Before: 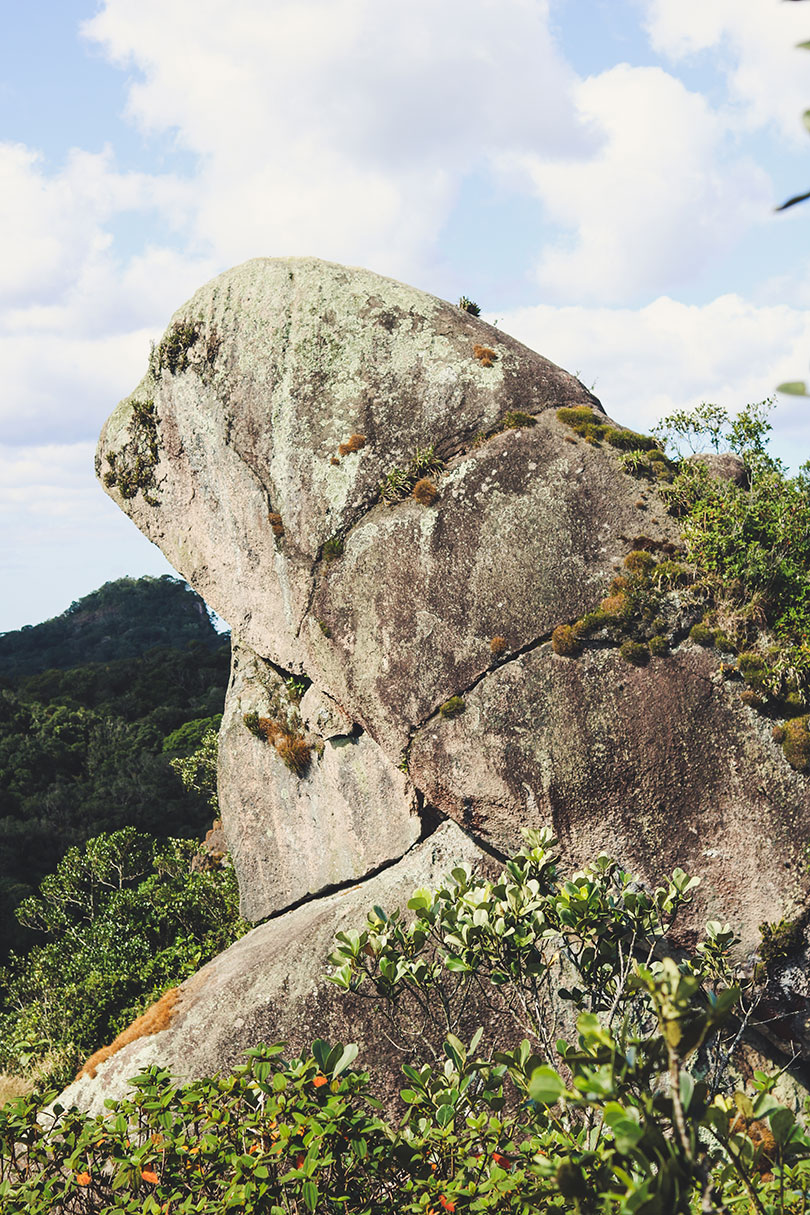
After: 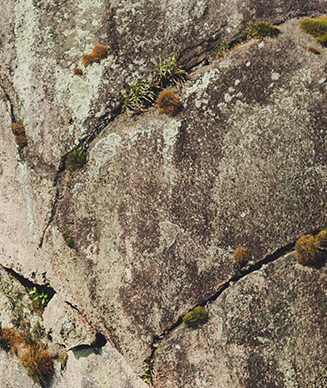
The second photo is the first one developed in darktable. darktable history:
crop: left 31.751%, top 32.172%, right 27.8%, bottom 35.83%
tone equalizer: on, module defaults
exposure: exposure -0.293 EV, compensate highlight preservation false
